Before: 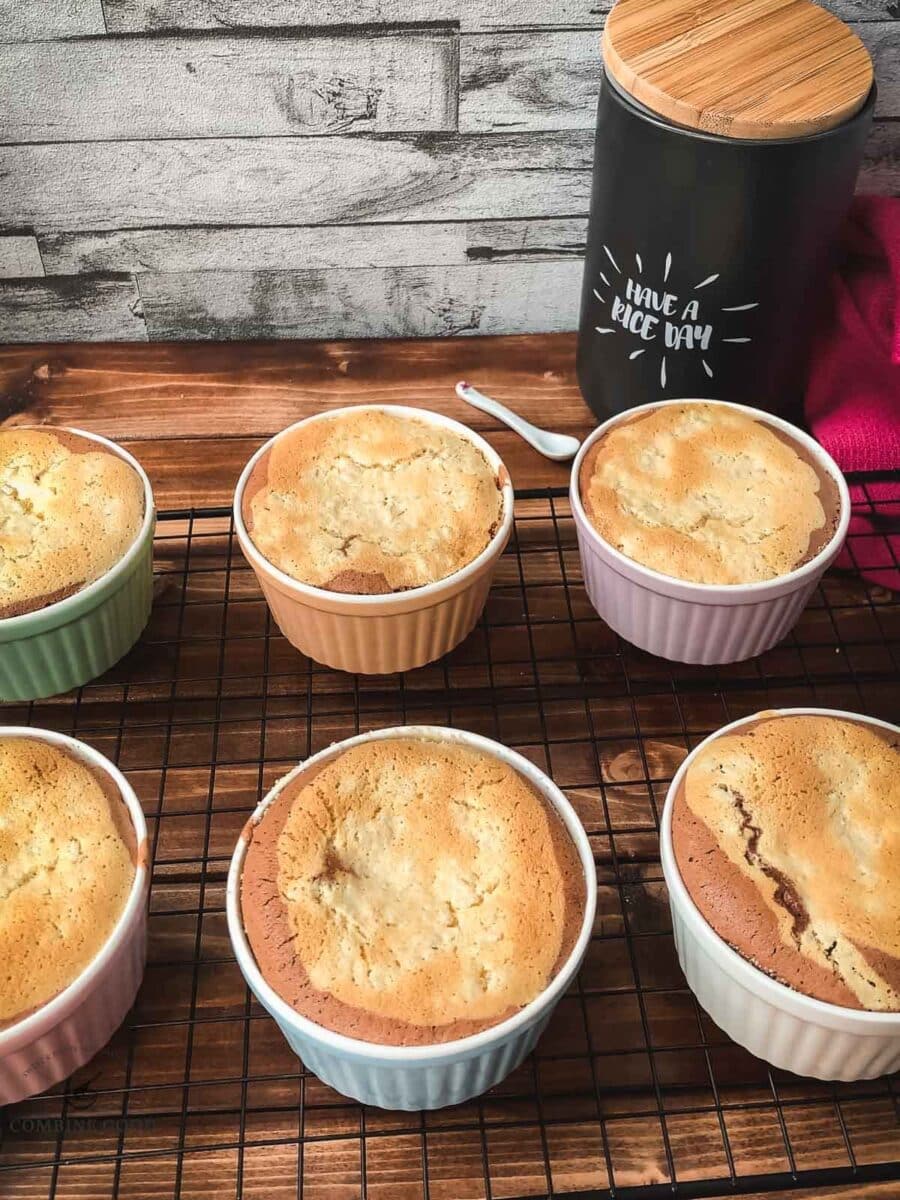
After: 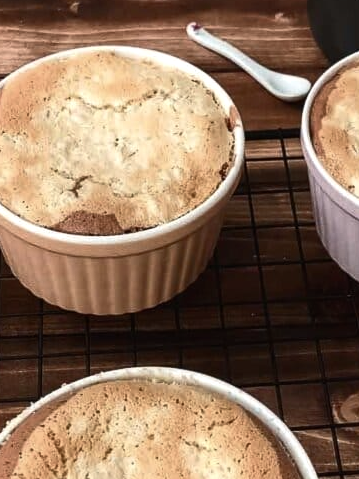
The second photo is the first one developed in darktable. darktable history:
color balance rgb: perceptual saturation grading › highlights -31.88%, perceptual saturation grading › mid-tones 5.8%, perceptual saturation grading › shadows 18.12%, perceptual brilliance grading › highlights 3.62%, perceptual brilliance grading › mid-tones -18.12%, perceptual brilliance grading › shadows -41.3%
crop: left 30%, top 30%, right 30%, bottom 30%
